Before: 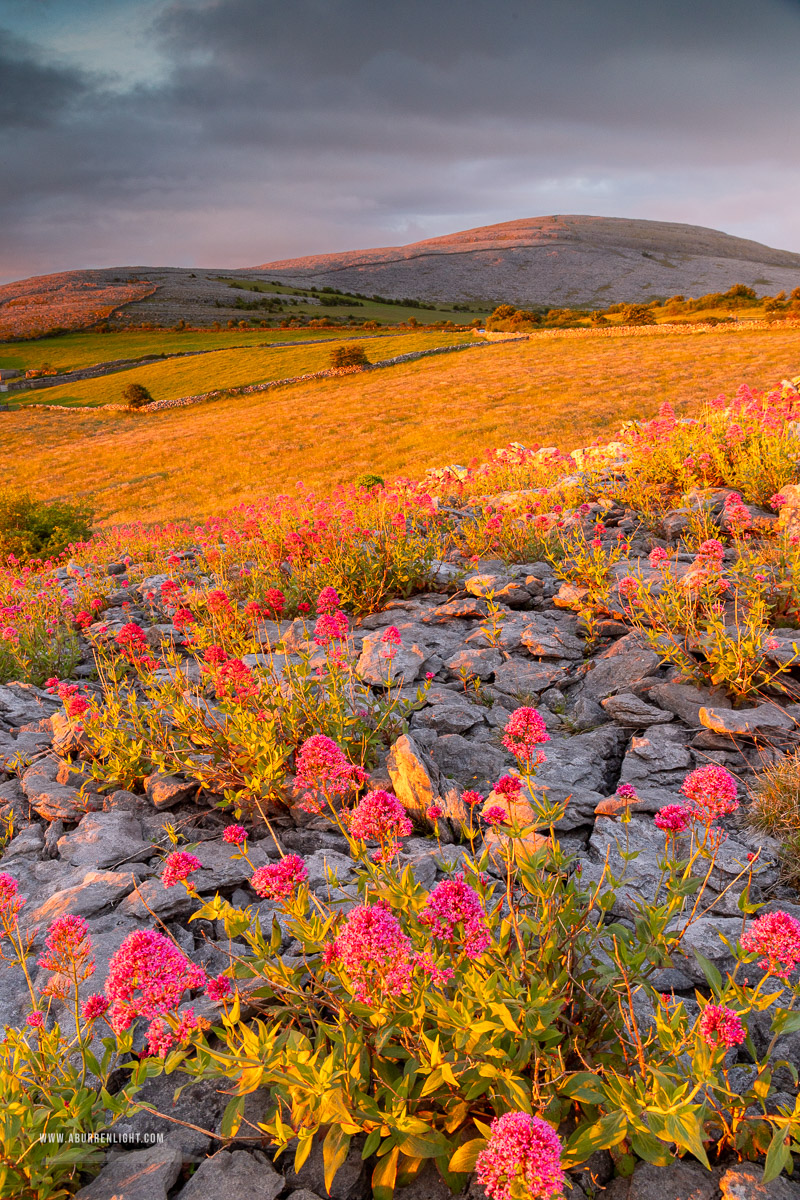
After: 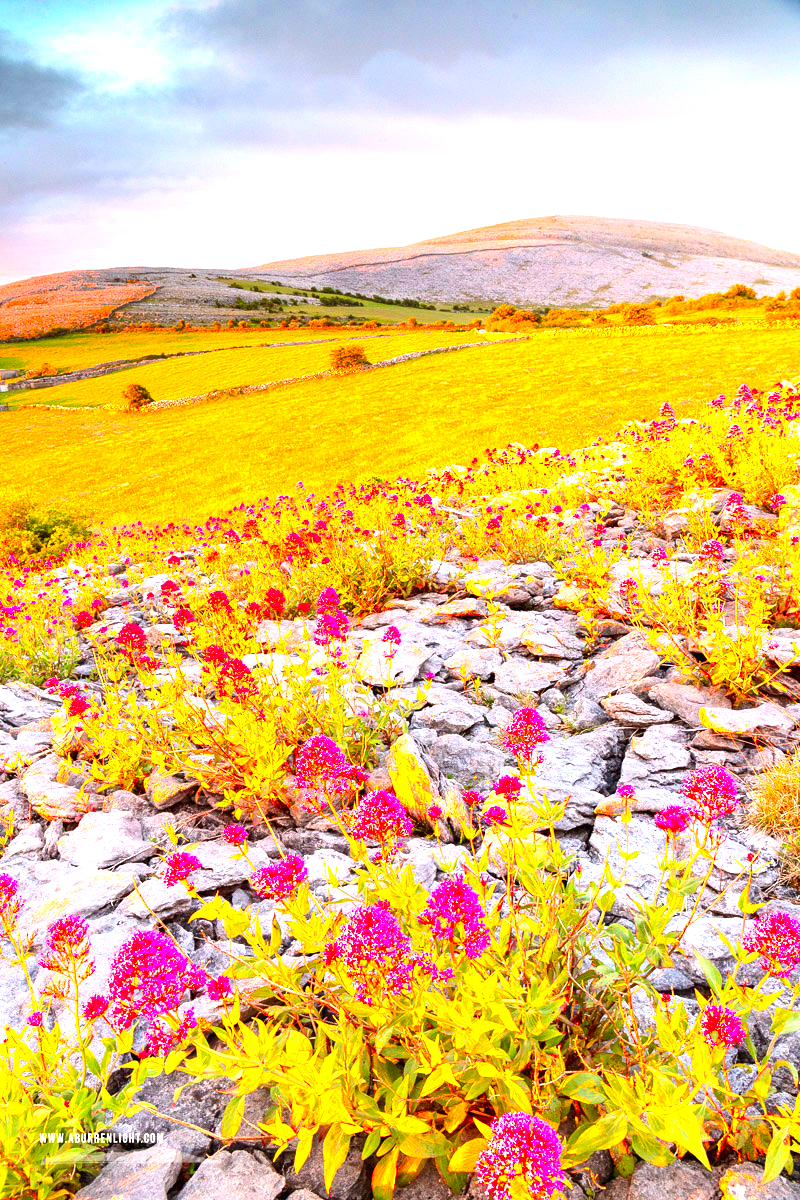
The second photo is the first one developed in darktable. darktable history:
exposure: black level correction 0, exposure 1.466 EV, compensate exposure bias true, compensate highlight preservation false
tone equalizer: on, module defaults
contrast brightness saturation: contrast 0.157, saturation 0.316
